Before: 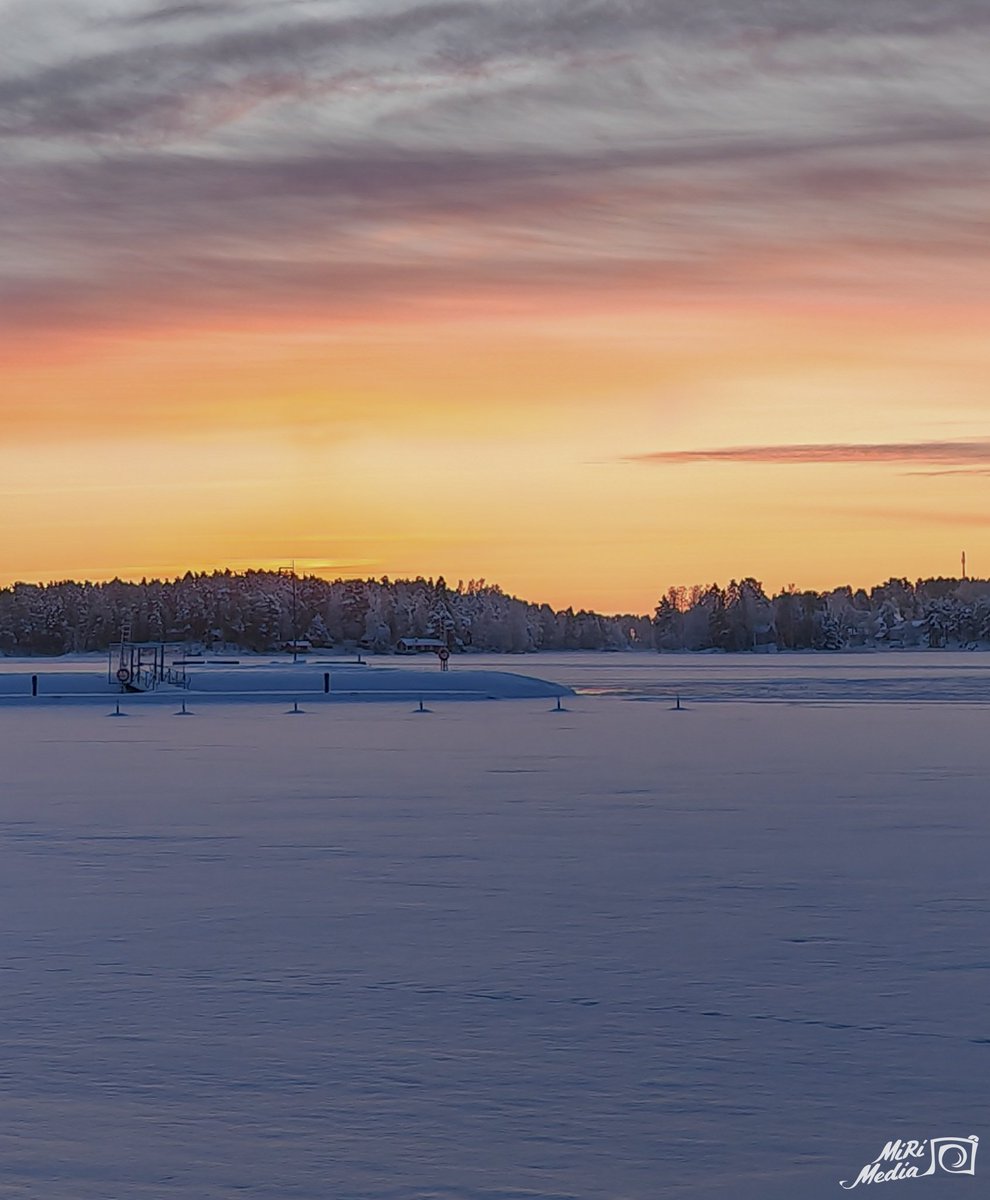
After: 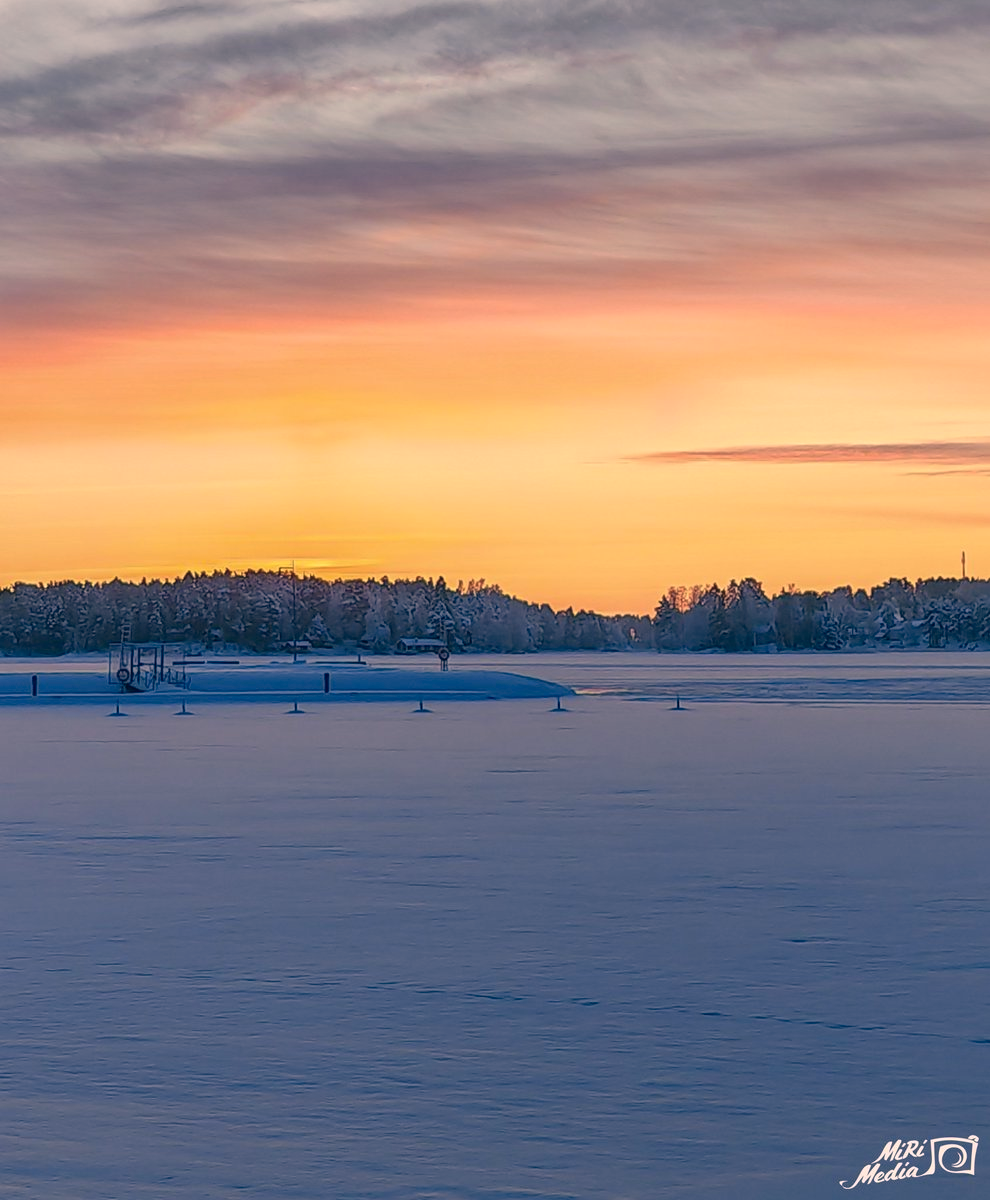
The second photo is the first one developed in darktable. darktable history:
exposure: exposure 0.196 EV, compensate exposure bias true, compensate highlight preservation false
tone equalizer: on, module defaults
color correction: highlights a* 10.35, highlights b* 14.03, shadows a* -10.04, shadows b* -14.95
